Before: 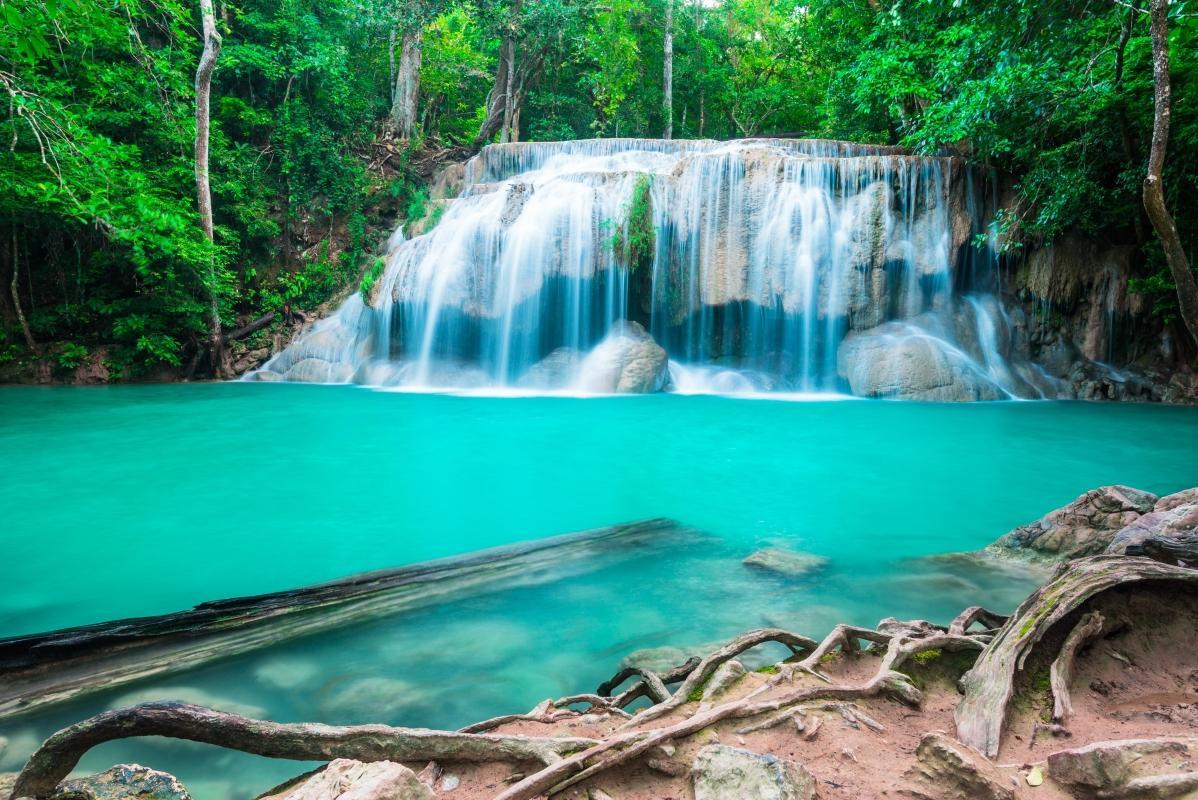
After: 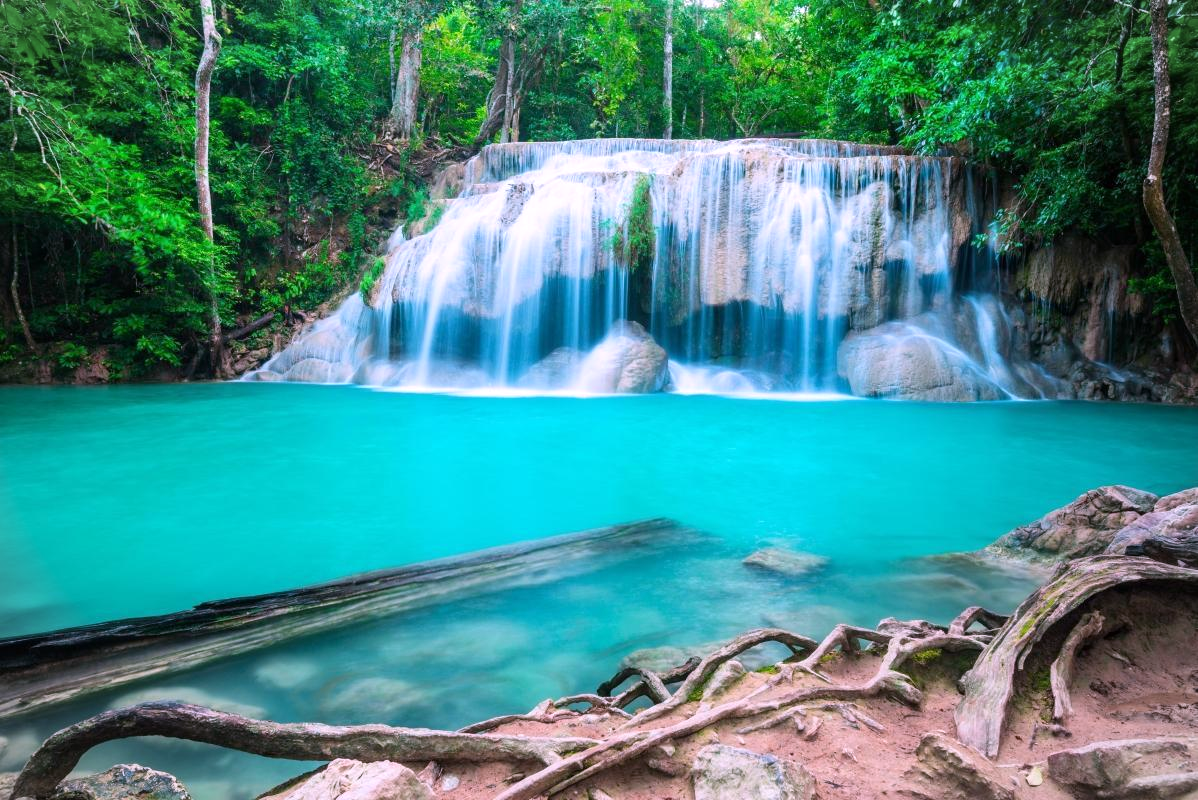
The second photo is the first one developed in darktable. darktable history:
vignetting: fall-off start 100%, brightness -0.282, width/height ratio 1.31
white balance: red 1.066, blue 1.119
